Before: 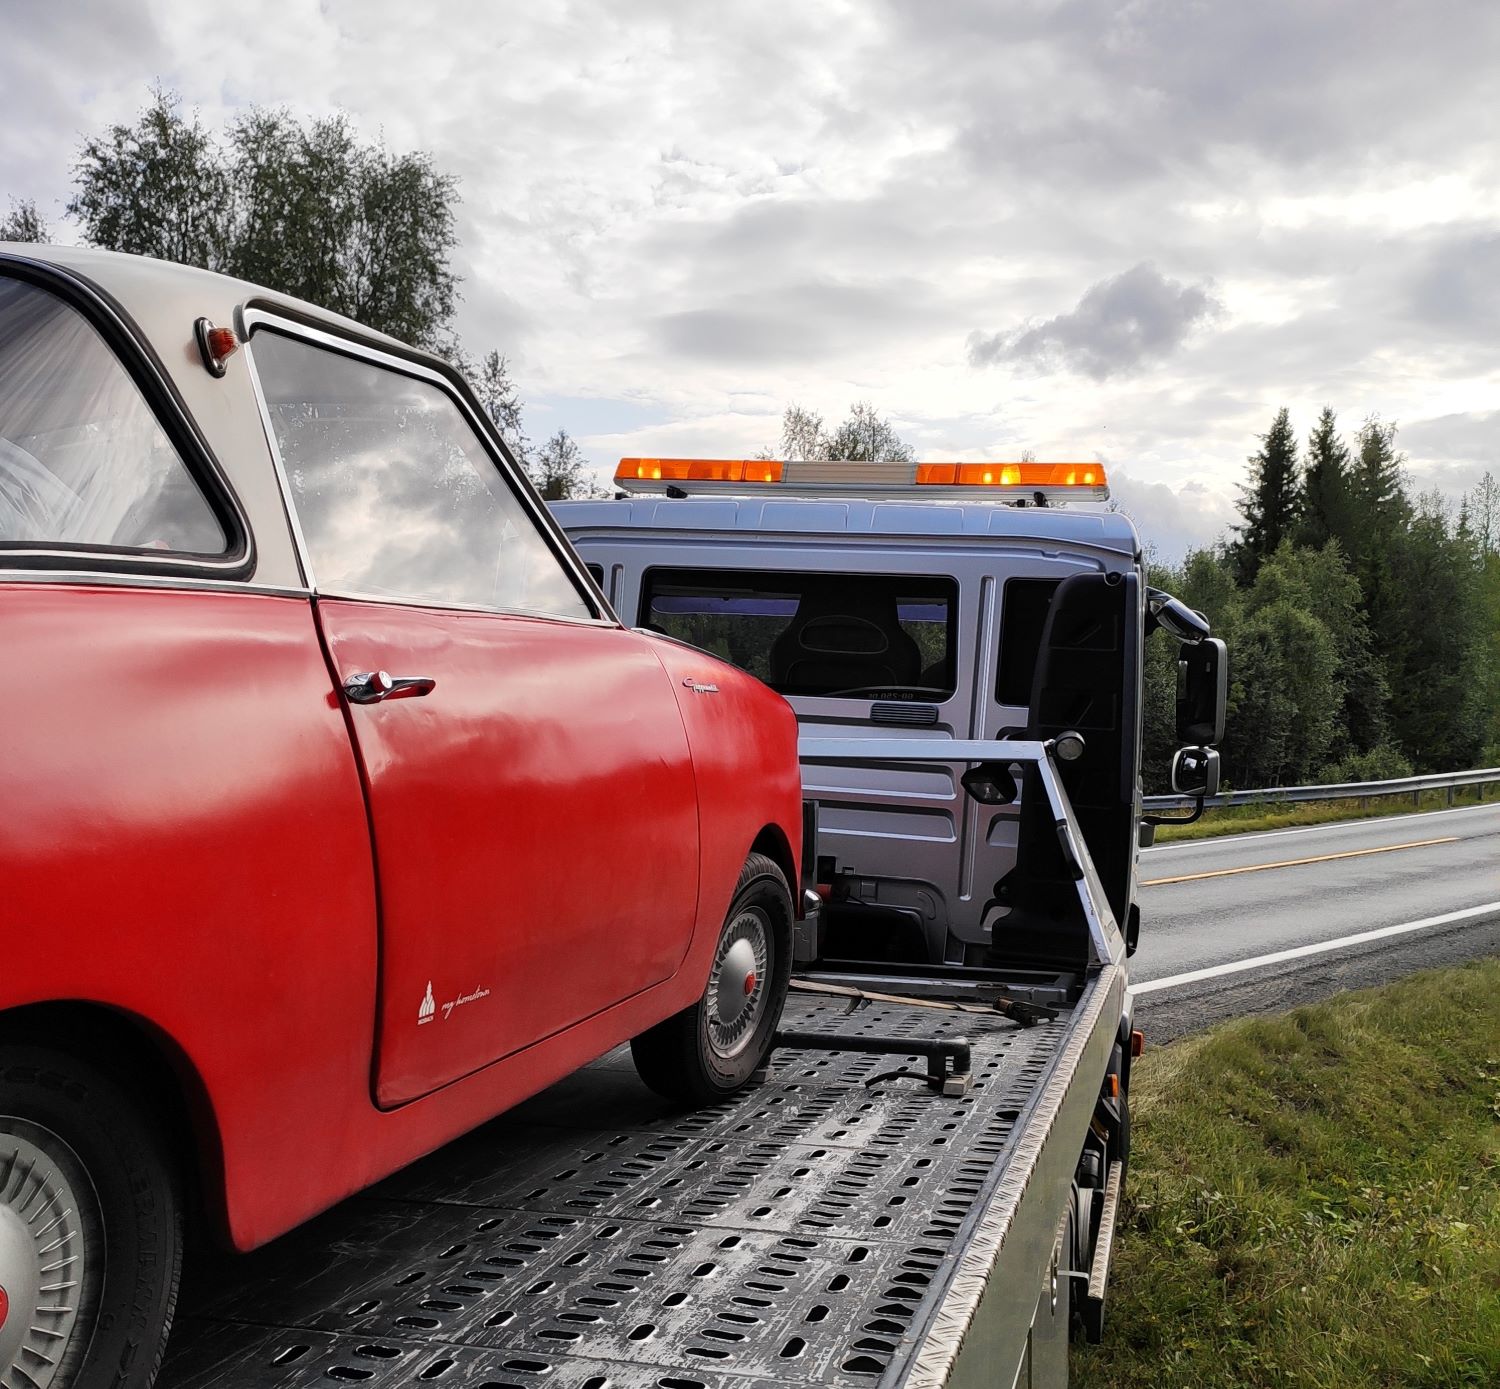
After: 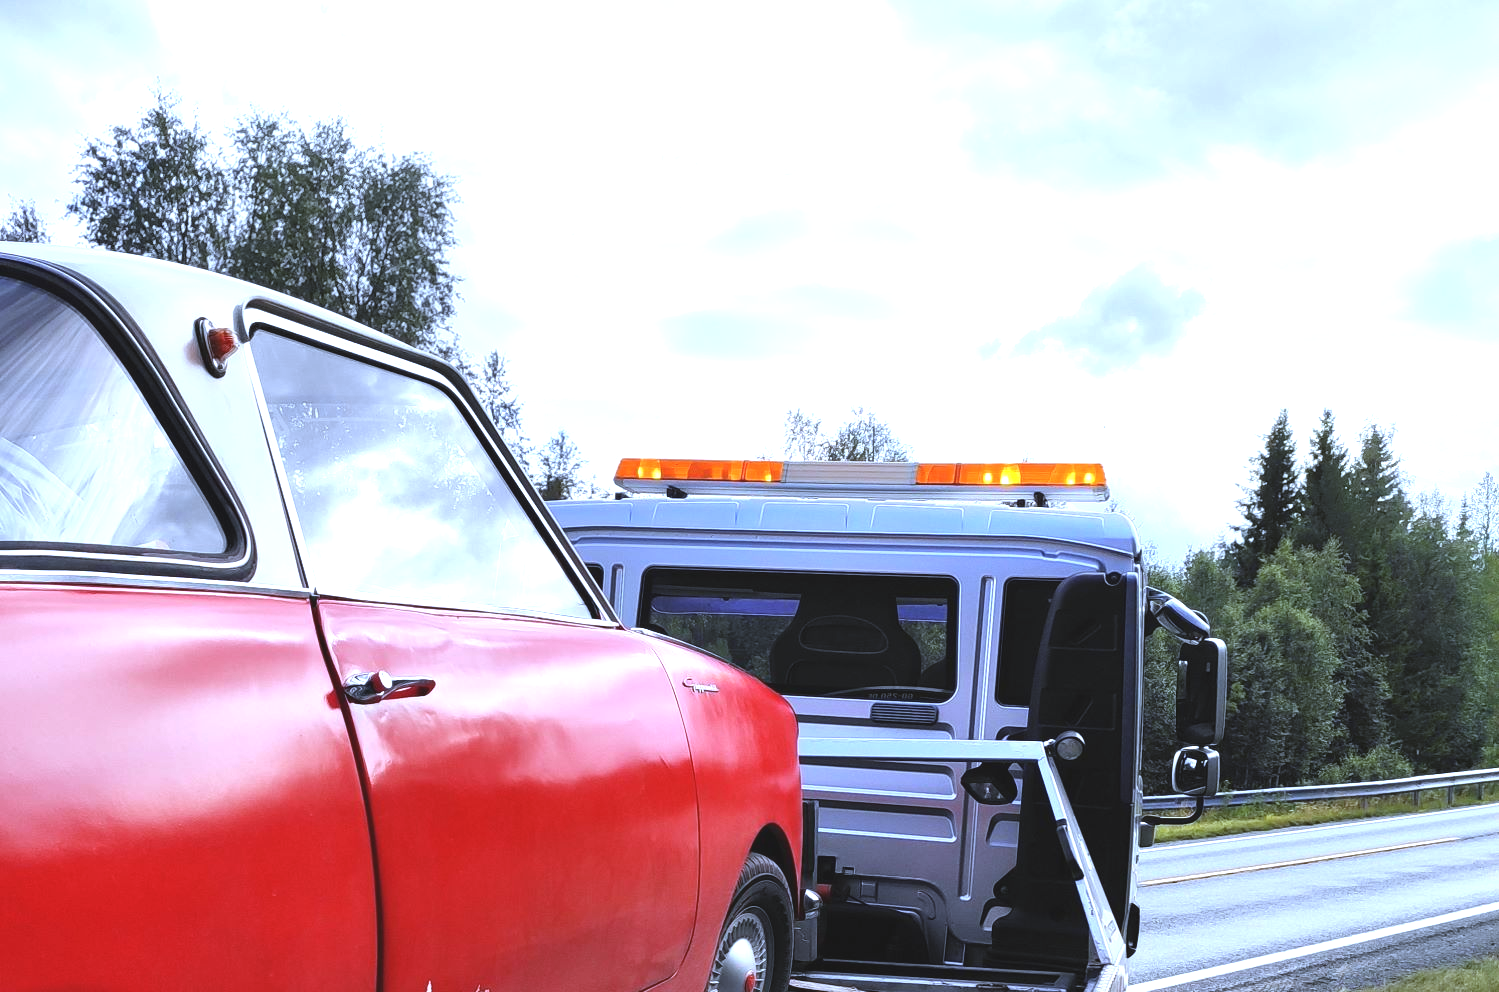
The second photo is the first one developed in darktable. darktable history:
exposure: black level correction -0.005, exposure 1.002 EV, compensate highlight preservation false
crop: bottom 28.576%
white balance: red 0.871, blue 1.249
